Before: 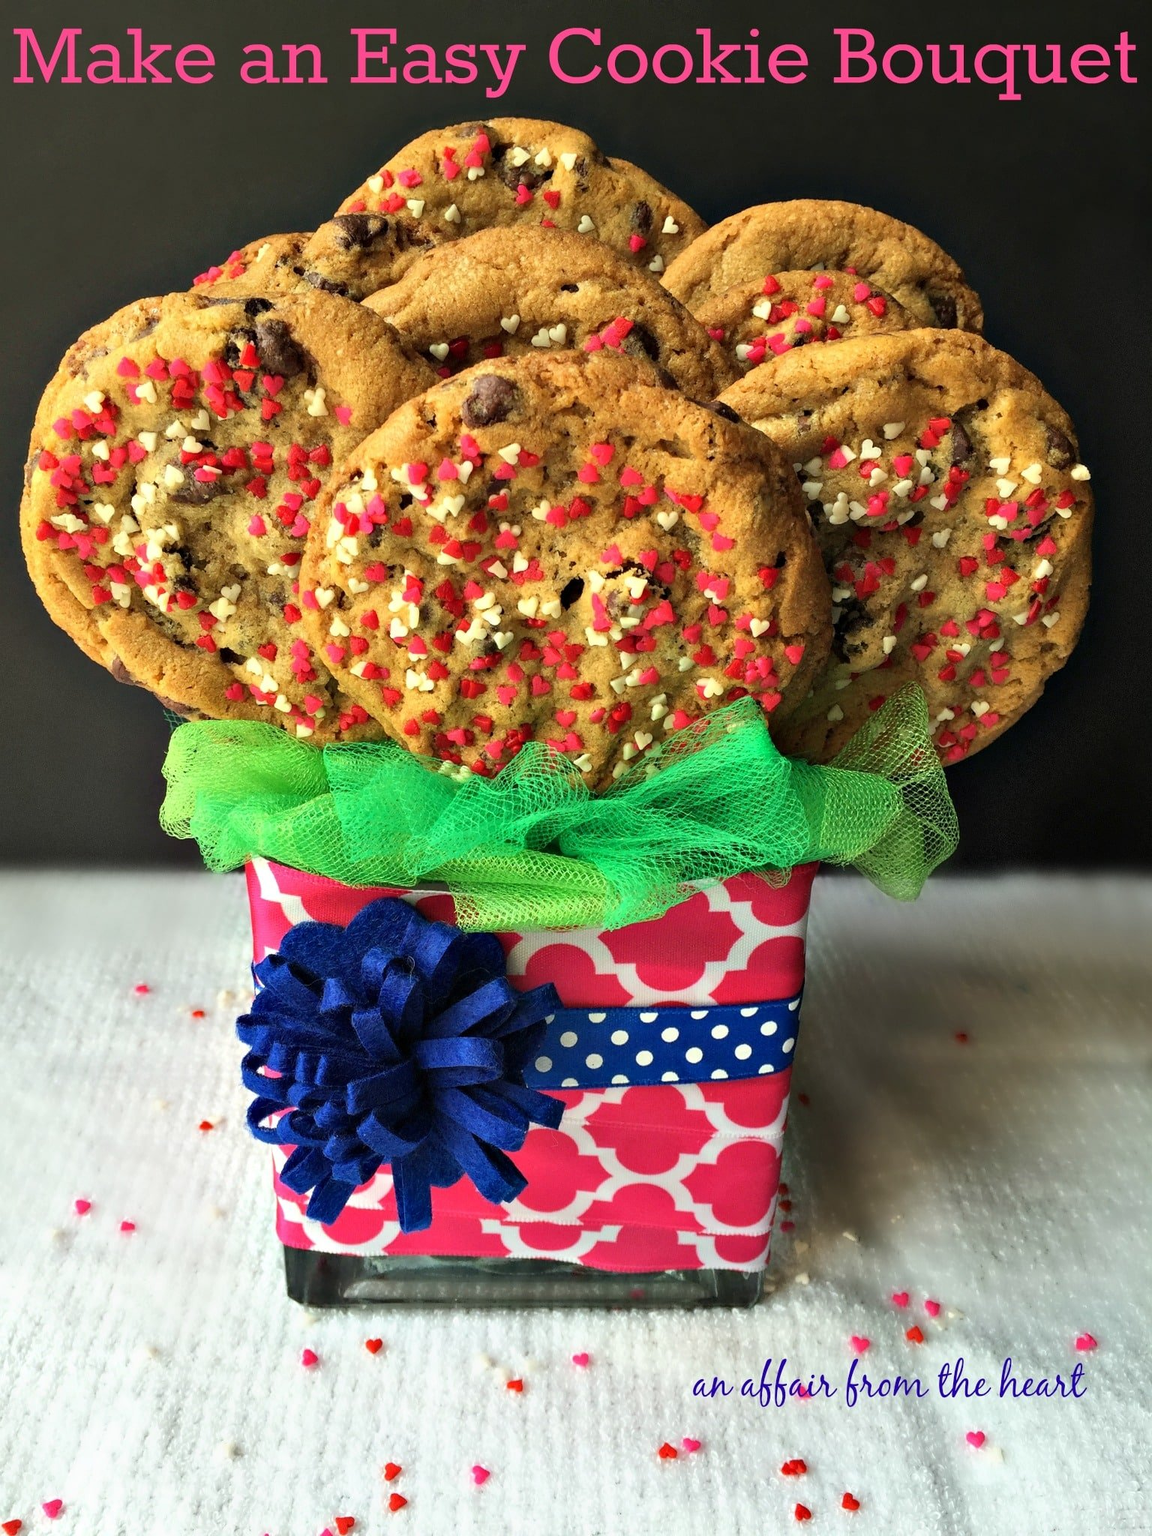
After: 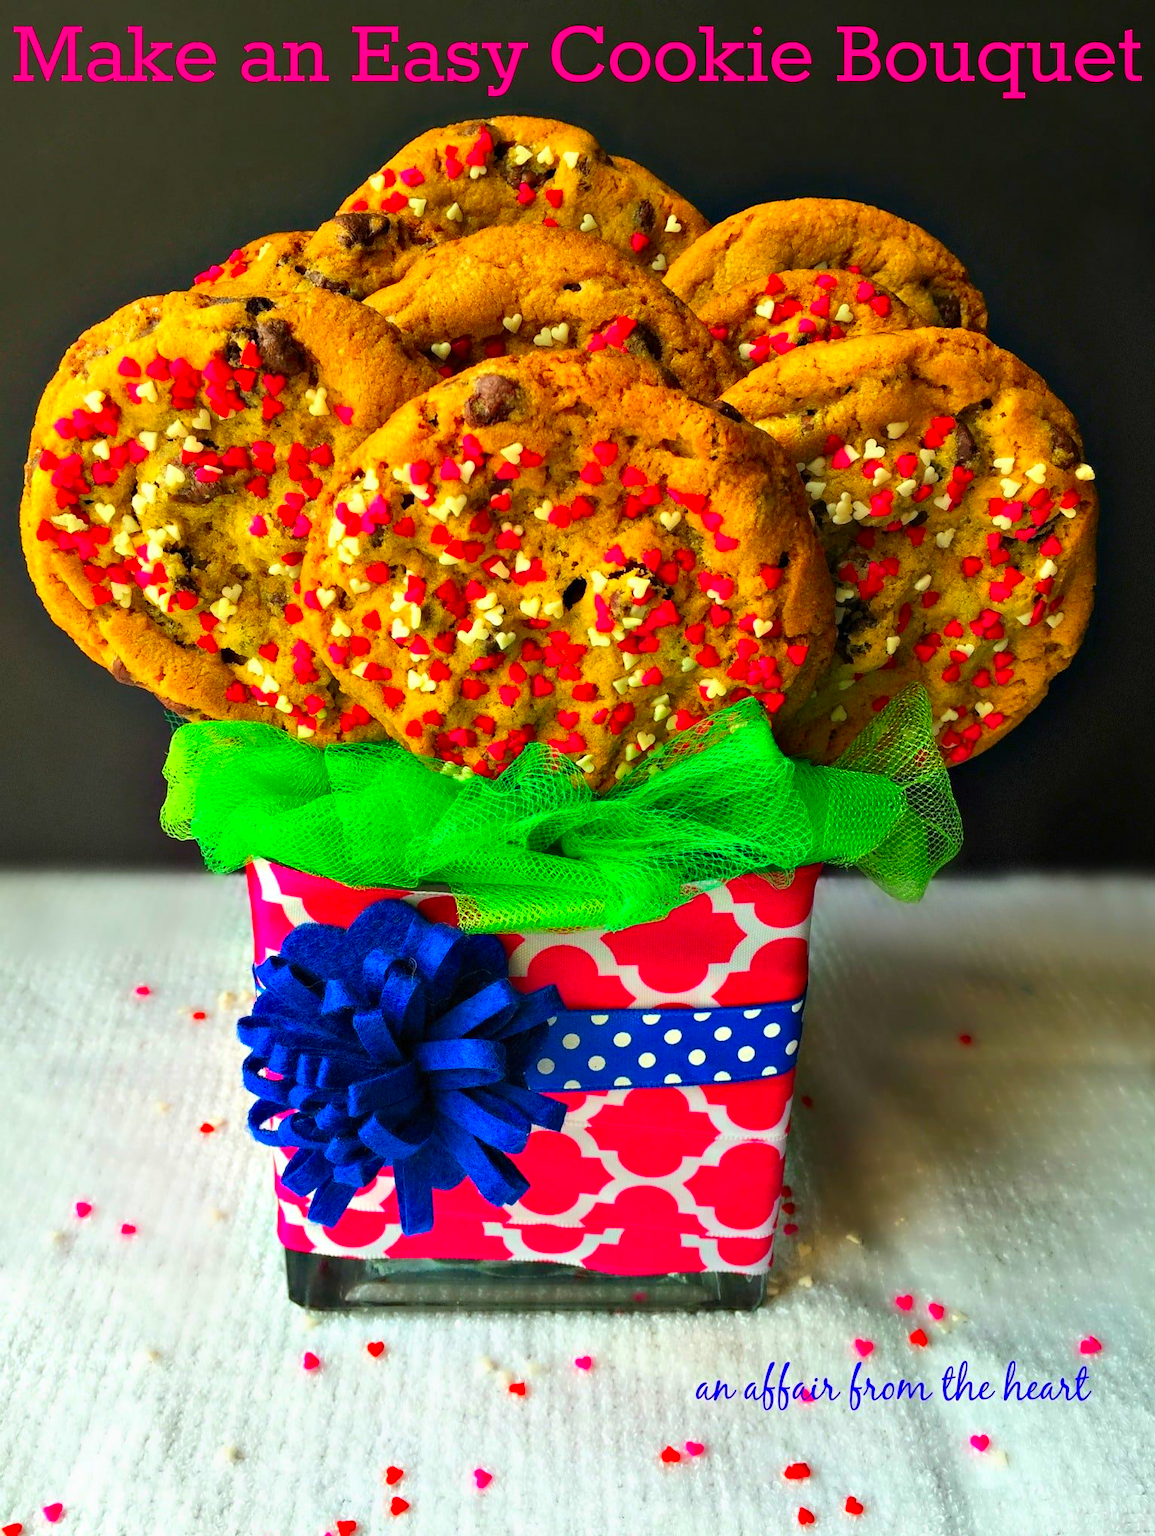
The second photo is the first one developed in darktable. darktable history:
color correction: highlights b* -0.056, saturation 1.81
crop: top 0.191%, bottom 0.178%
